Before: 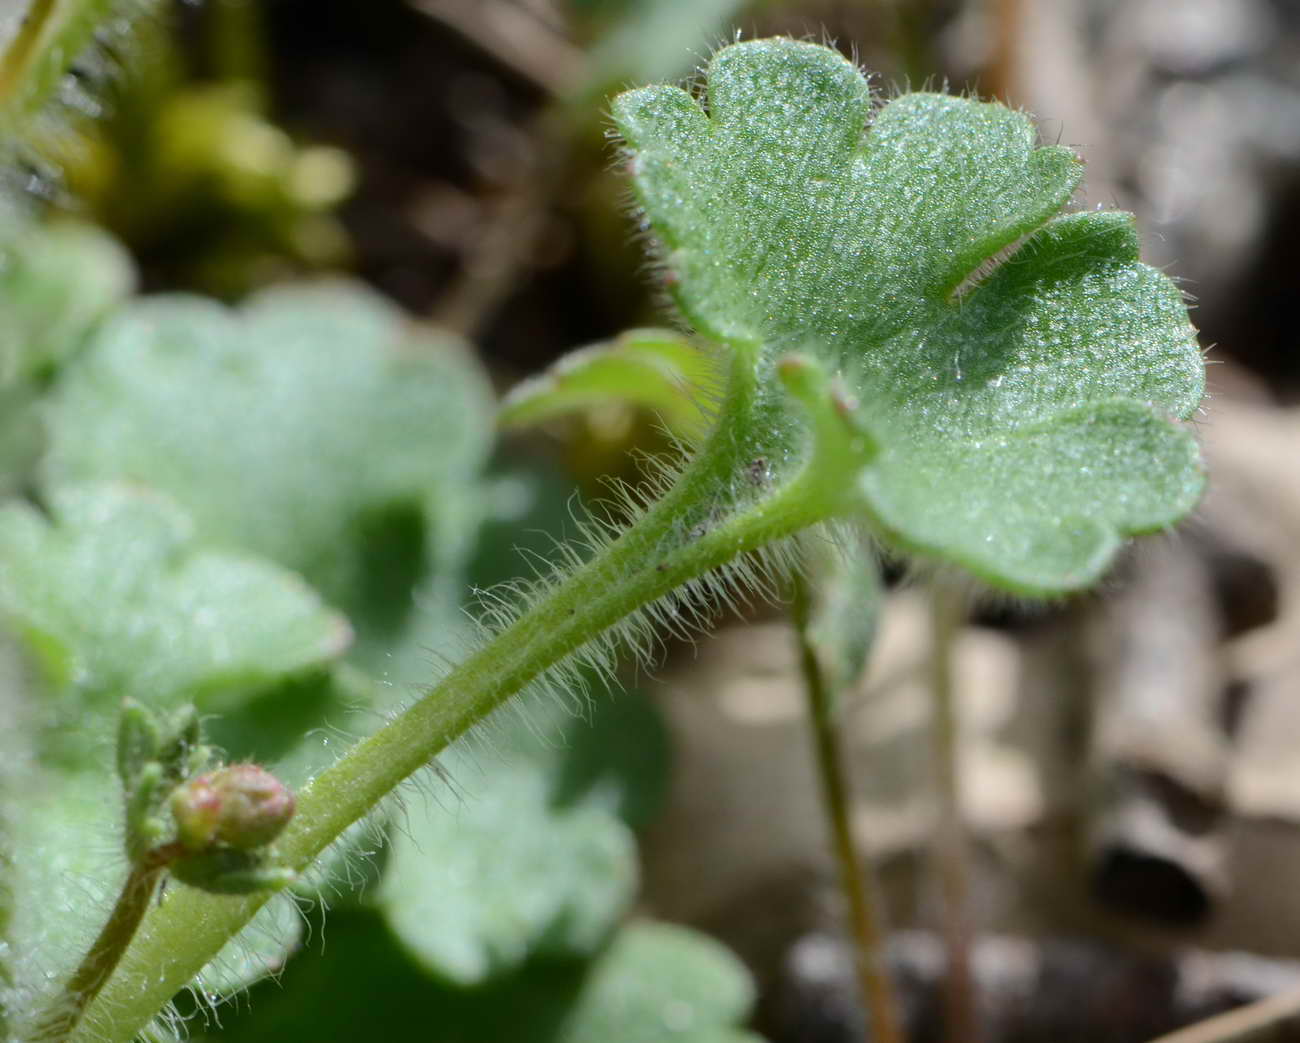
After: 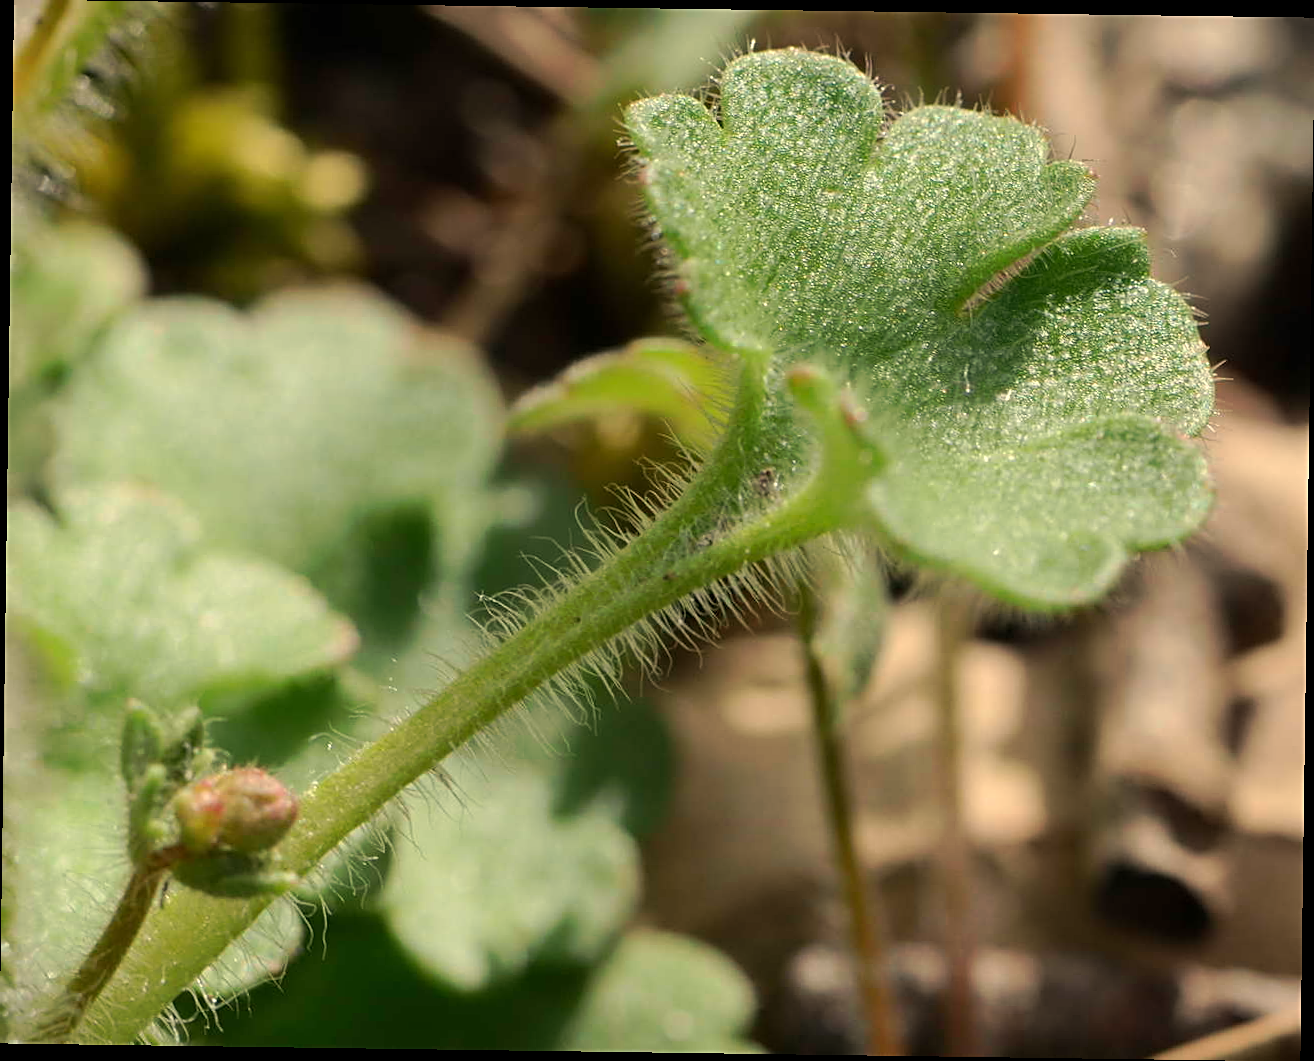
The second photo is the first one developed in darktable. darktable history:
rotate and perspective: rotation 0.8°, automatic cropping off
tone curve: curves: ch0 [(0, 0) (0.003, 0.003) (0.011, 0.011) (0.025, 0.025) (0.044, 0.044) (0.069, 0.068) (0.1, 0.099) (0.136, 0.134) (0.177, 0.175) (0.224, 0.222) (0.277, 0.274) (0.335, 0.331) (0.399, 0.395) (0.468, 0.463) (0.543, 0.554) (0.623, 0.632) (0.709, 0.716) (0.801, 0.805) (0.898, 0.9) (1, 1)], preserve colors none
white balance: red 1.138, green 0.996, blue 0.812
sharpen: on, module defaults
